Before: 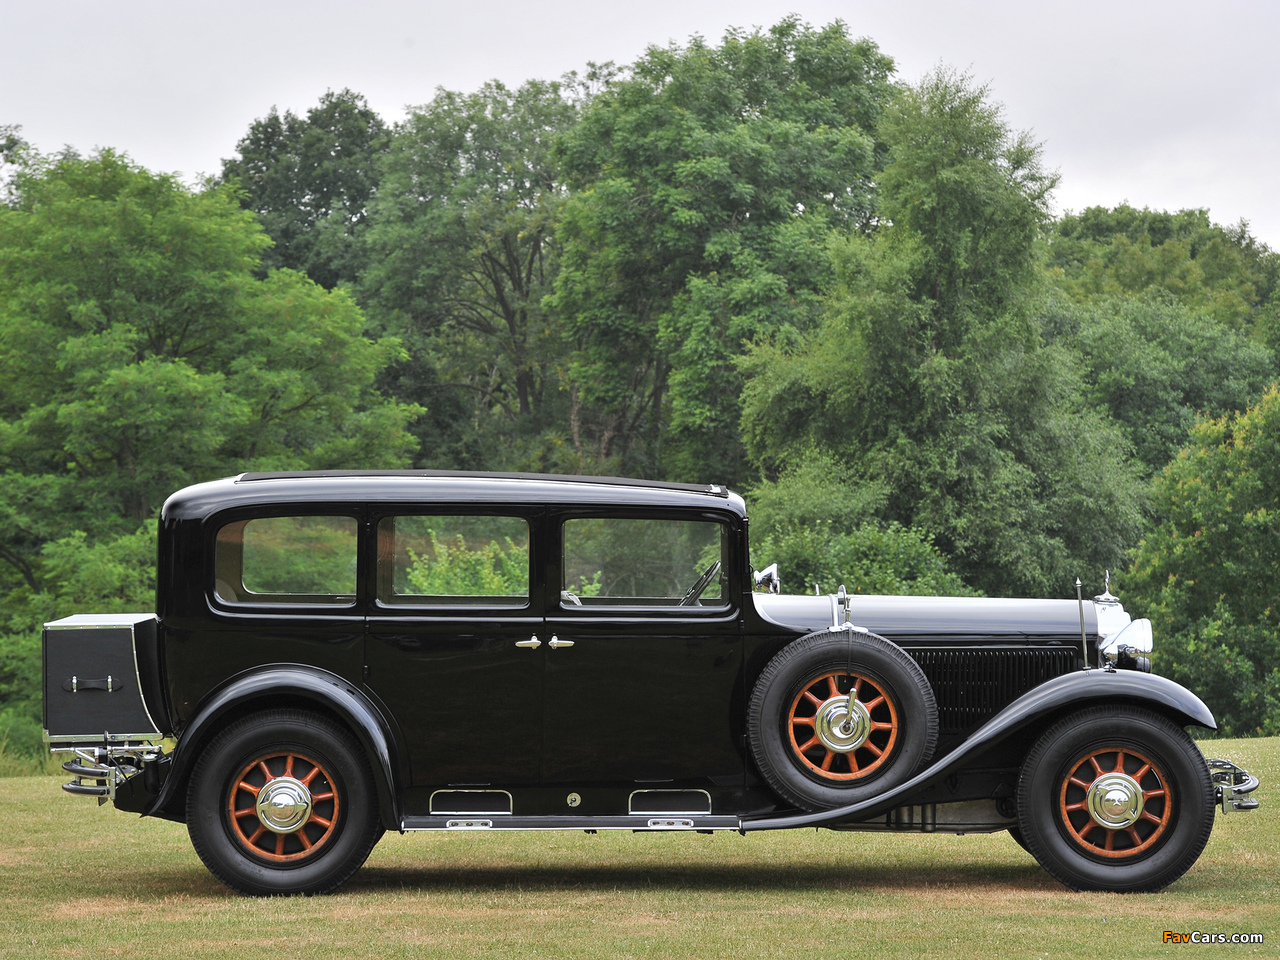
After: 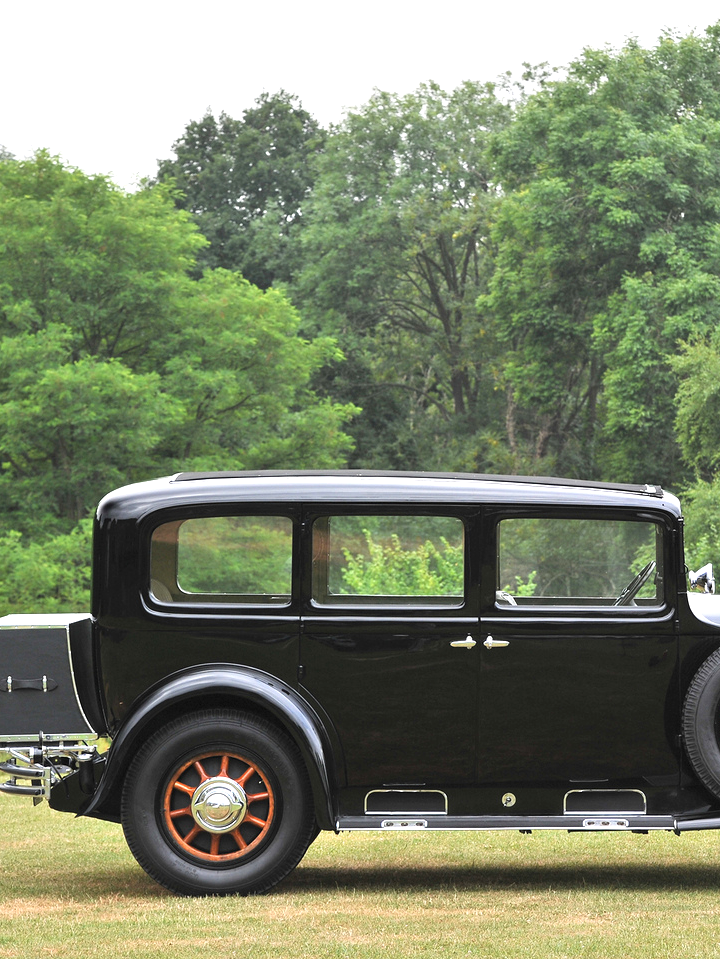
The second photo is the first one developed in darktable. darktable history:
exposure: black level correction 0, exposure 0.7 EV, compensate highlight preservation false
crop: left 5.114%, right 38.589%
